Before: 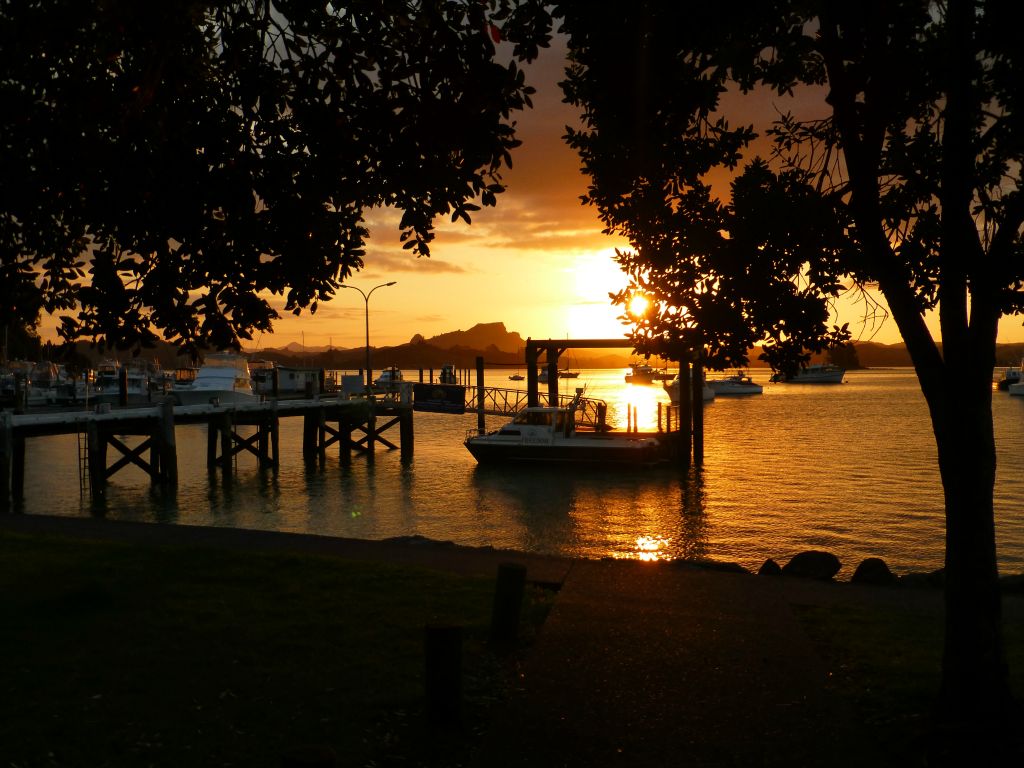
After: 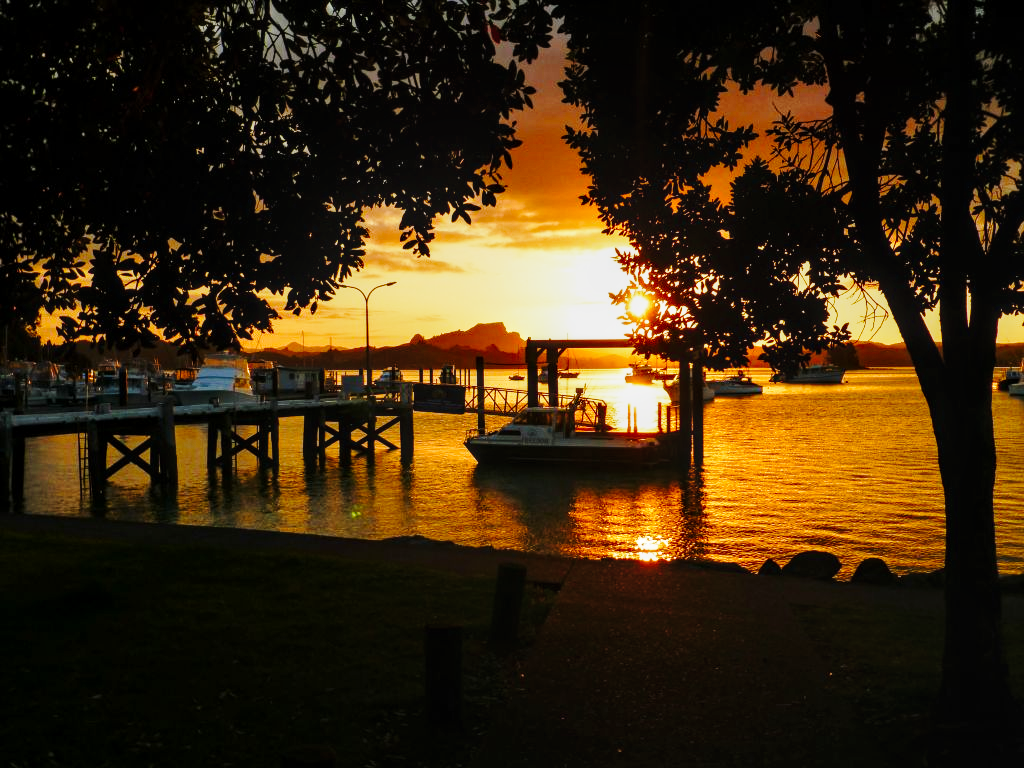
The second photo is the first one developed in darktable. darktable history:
color balance rgb: perceptual saturation grading › global saturation 20%, perceptual saturation grading › highlights -25%, perceptual saturation grading › shadows 25%
base curve: curves: ch0 [(0, 0) (0.028, 0.03) (0.121, 0.232) (0.46, 0.748) (0.859, 0.968) (1, 1)], preserve colors none
local contrast: on, module defaults
